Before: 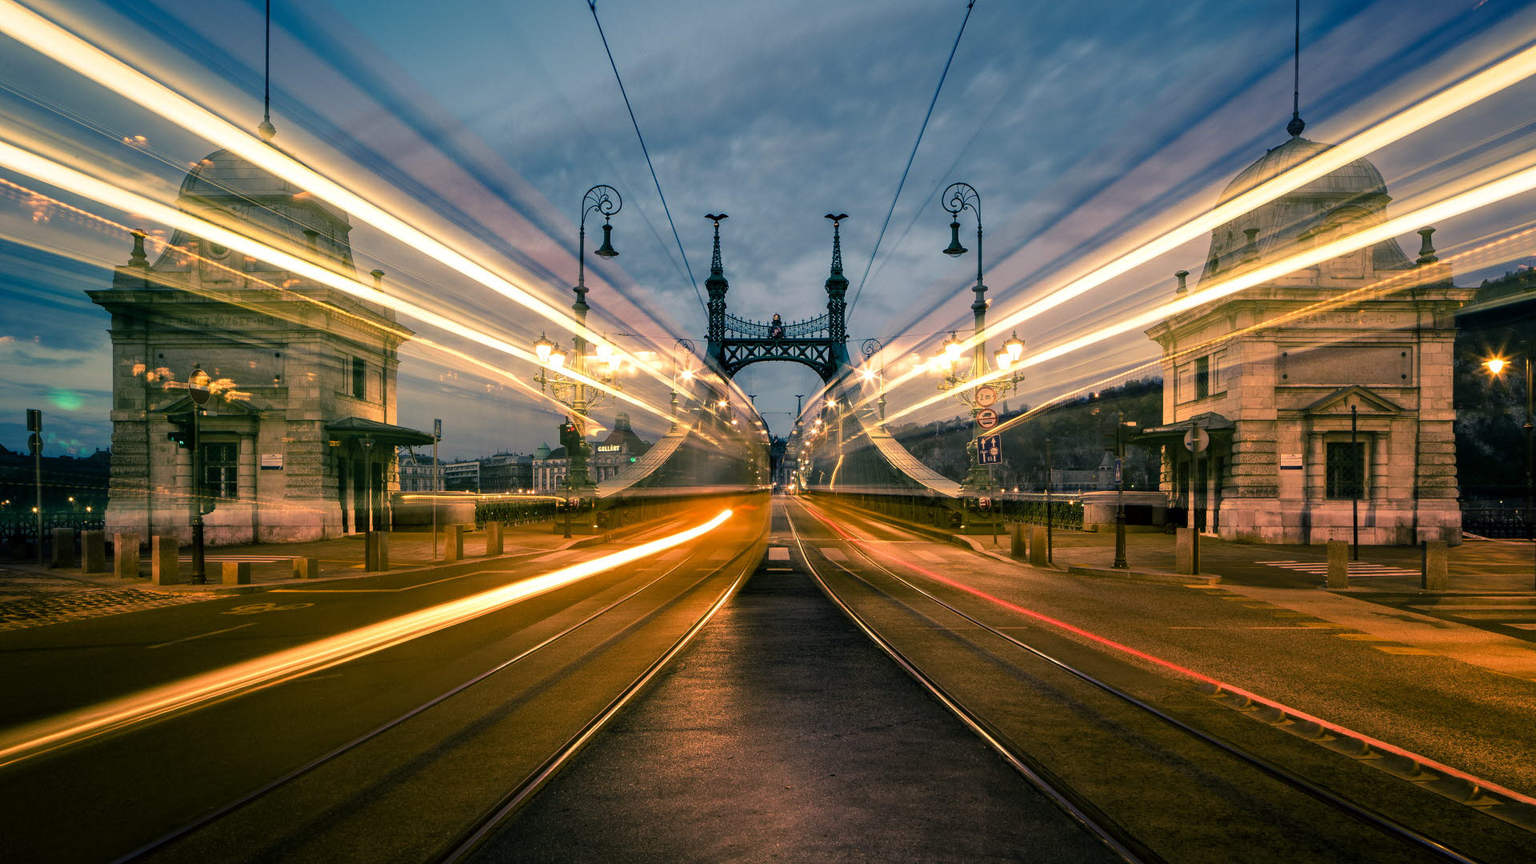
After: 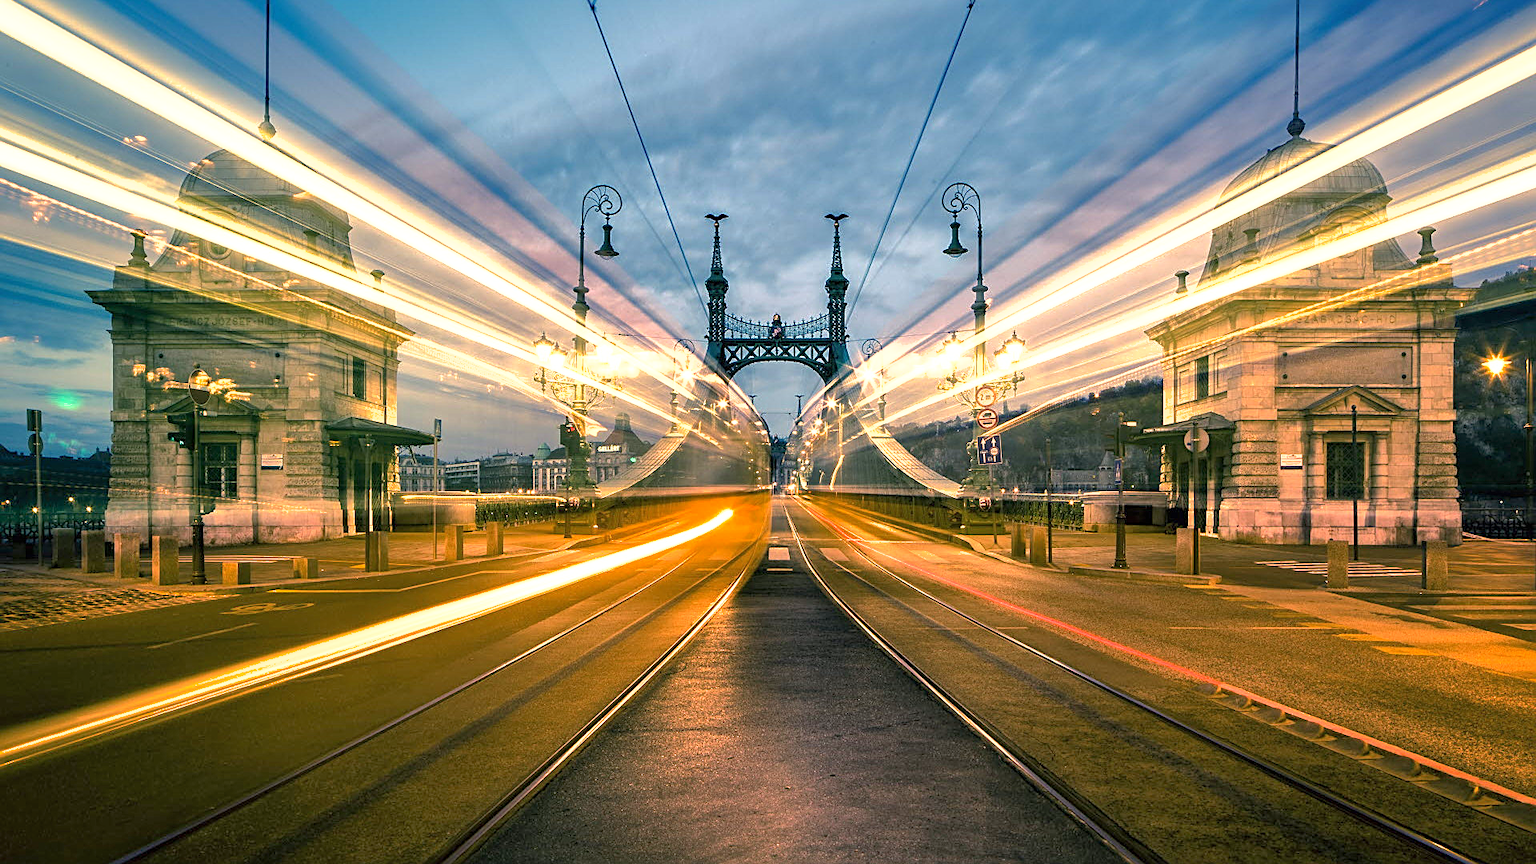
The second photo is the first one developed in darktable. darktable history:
sharpen: on, module defaults
shadows and highlights: on, module defaults
exposure: black level correction 0, exposure 1 EV, compensate highlight preservation false
